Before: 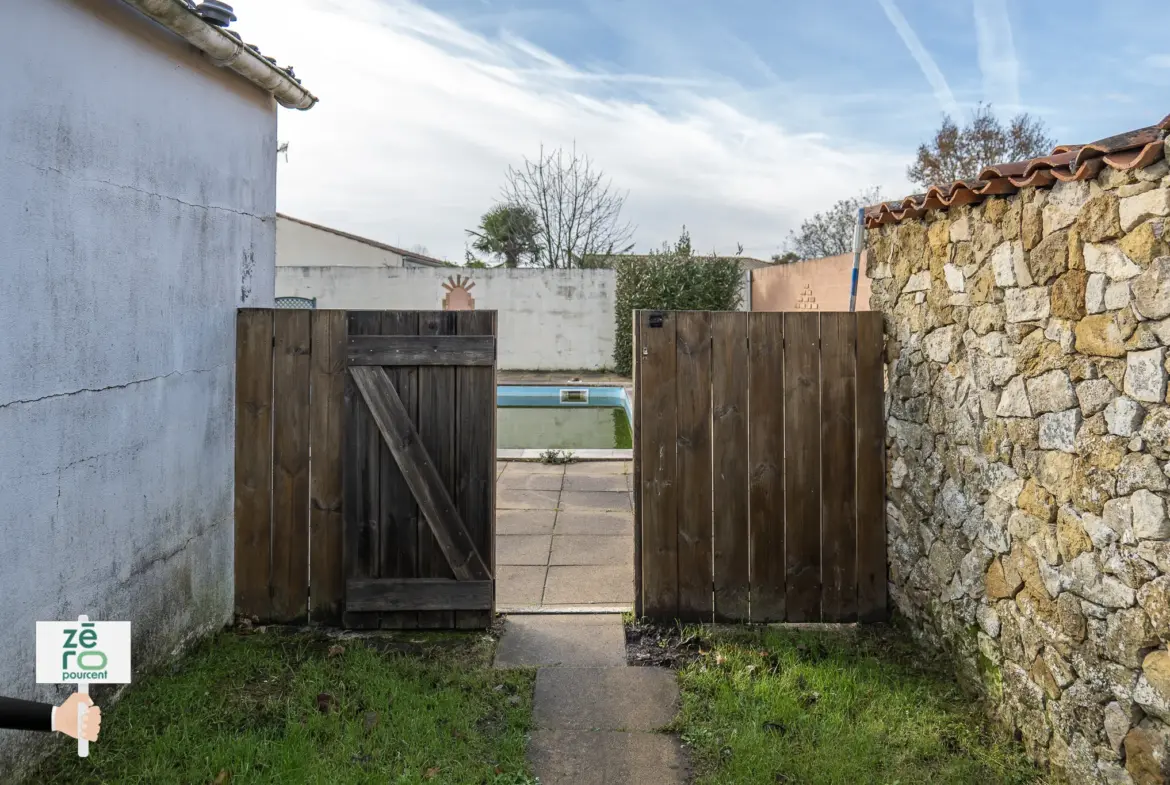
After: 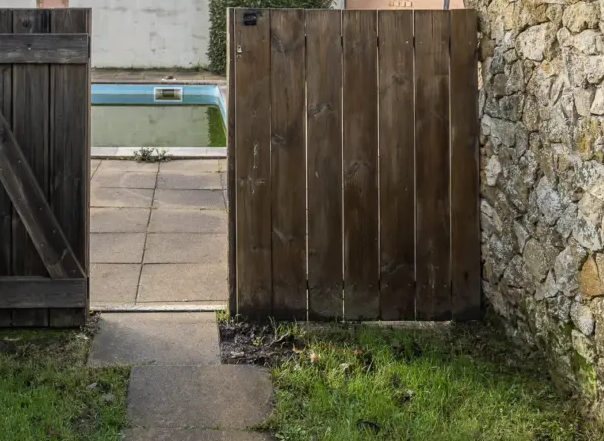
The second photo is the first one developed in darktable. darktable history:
crop: left 34.711%, top 38.558%, right 13.657%, bottom 5.18%
